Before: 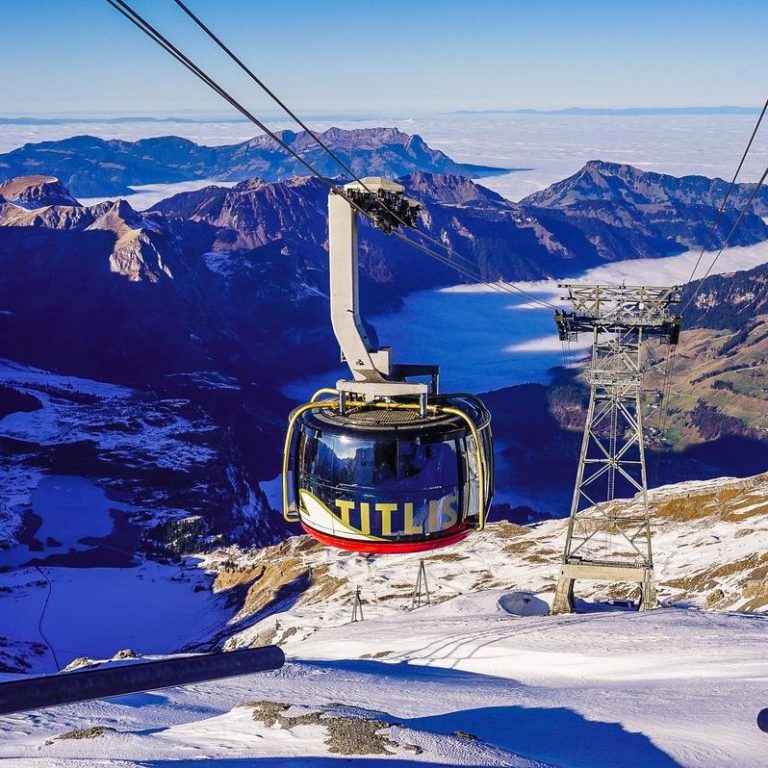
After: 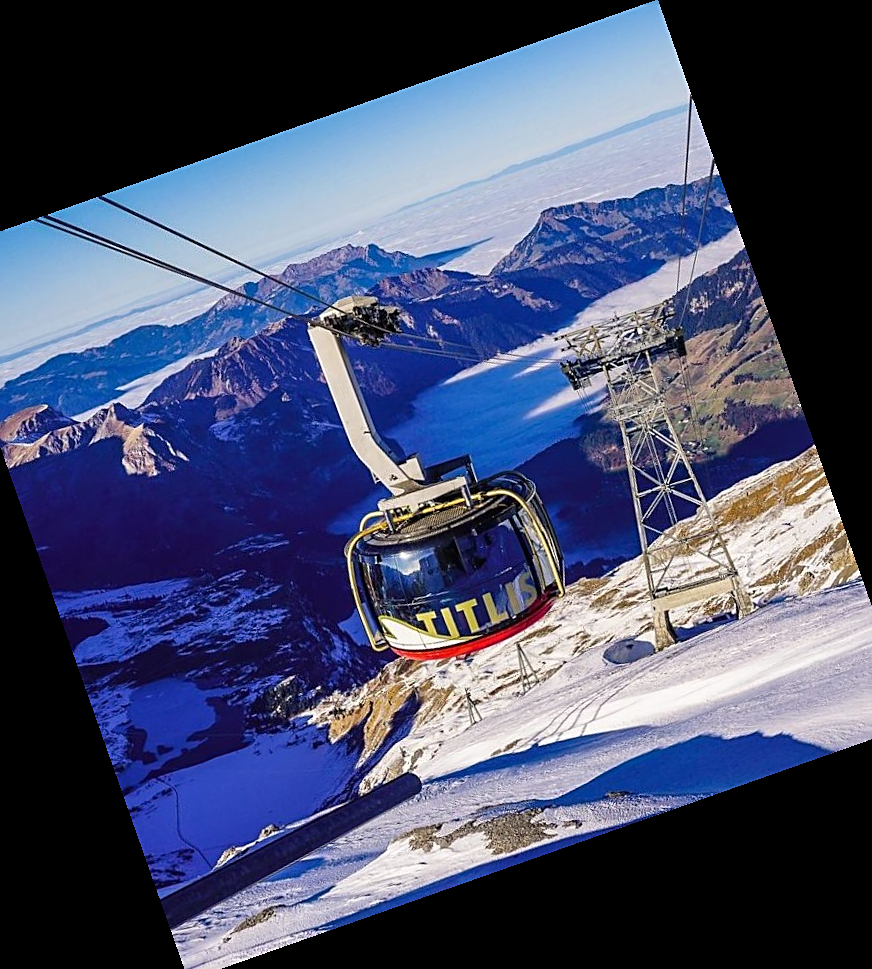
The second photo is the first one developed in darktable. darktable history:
sharpen: on, module defaults
crop and rotate: angle 19.43°, left 6.812%, right 4.125%, bottom 1.087%
